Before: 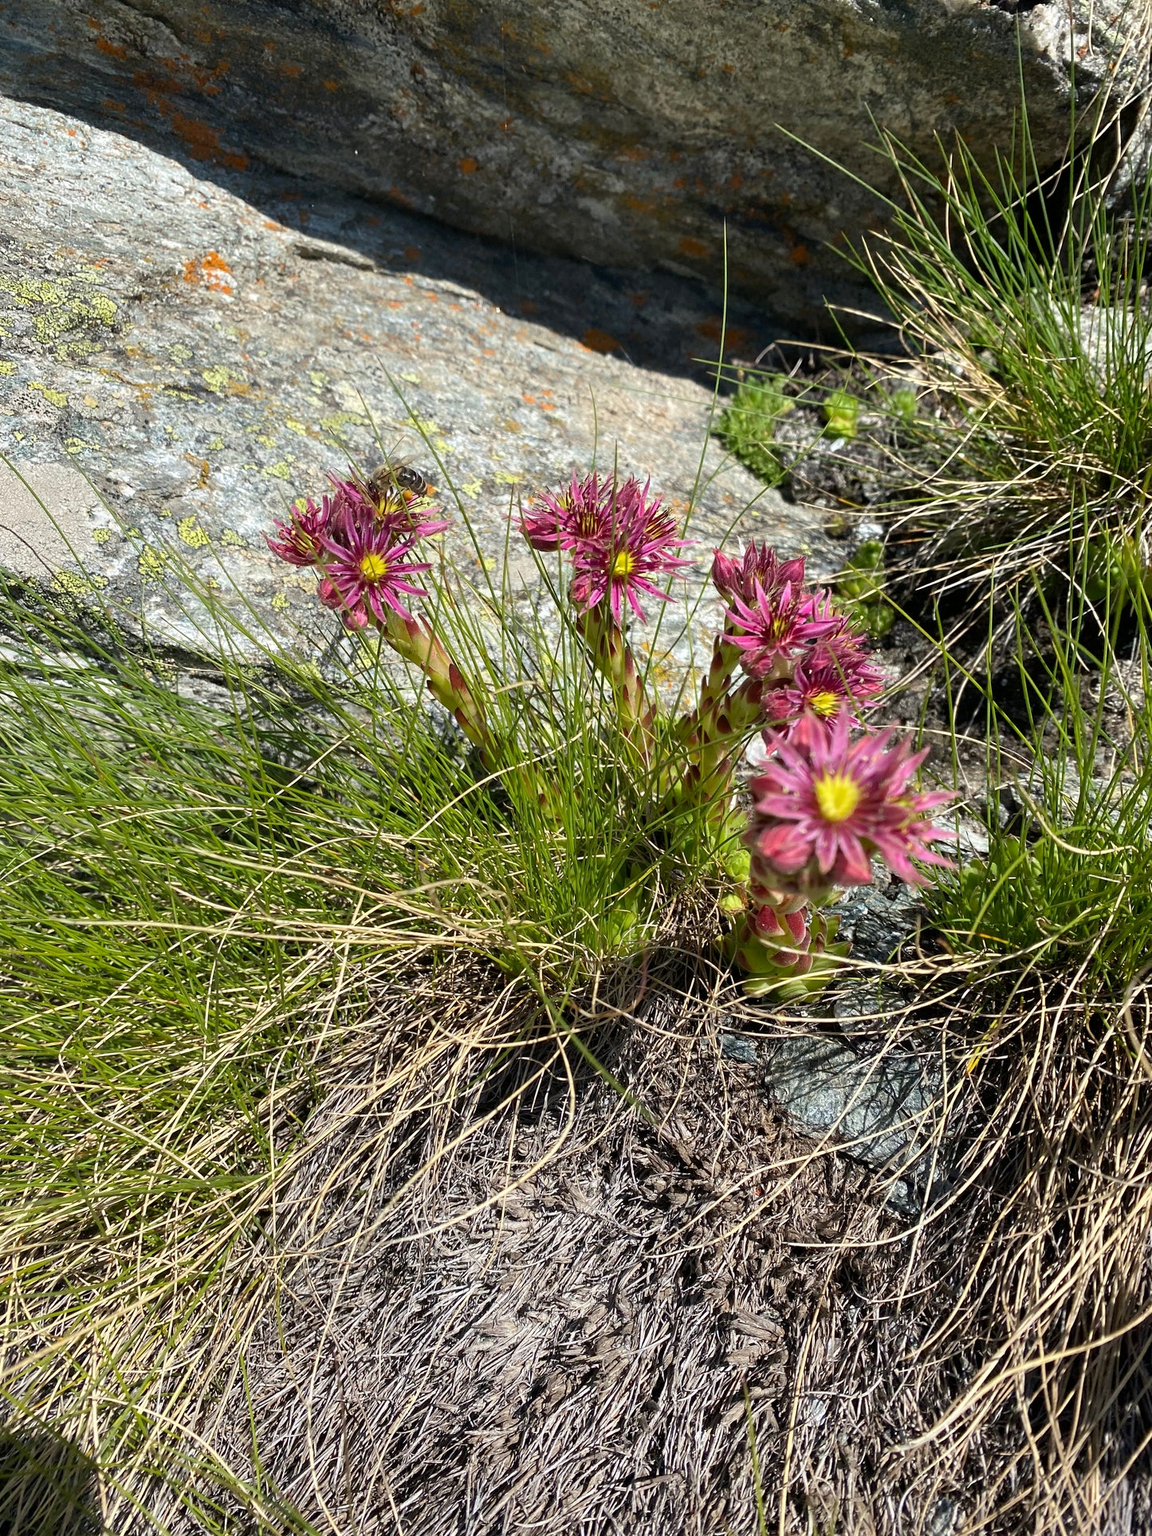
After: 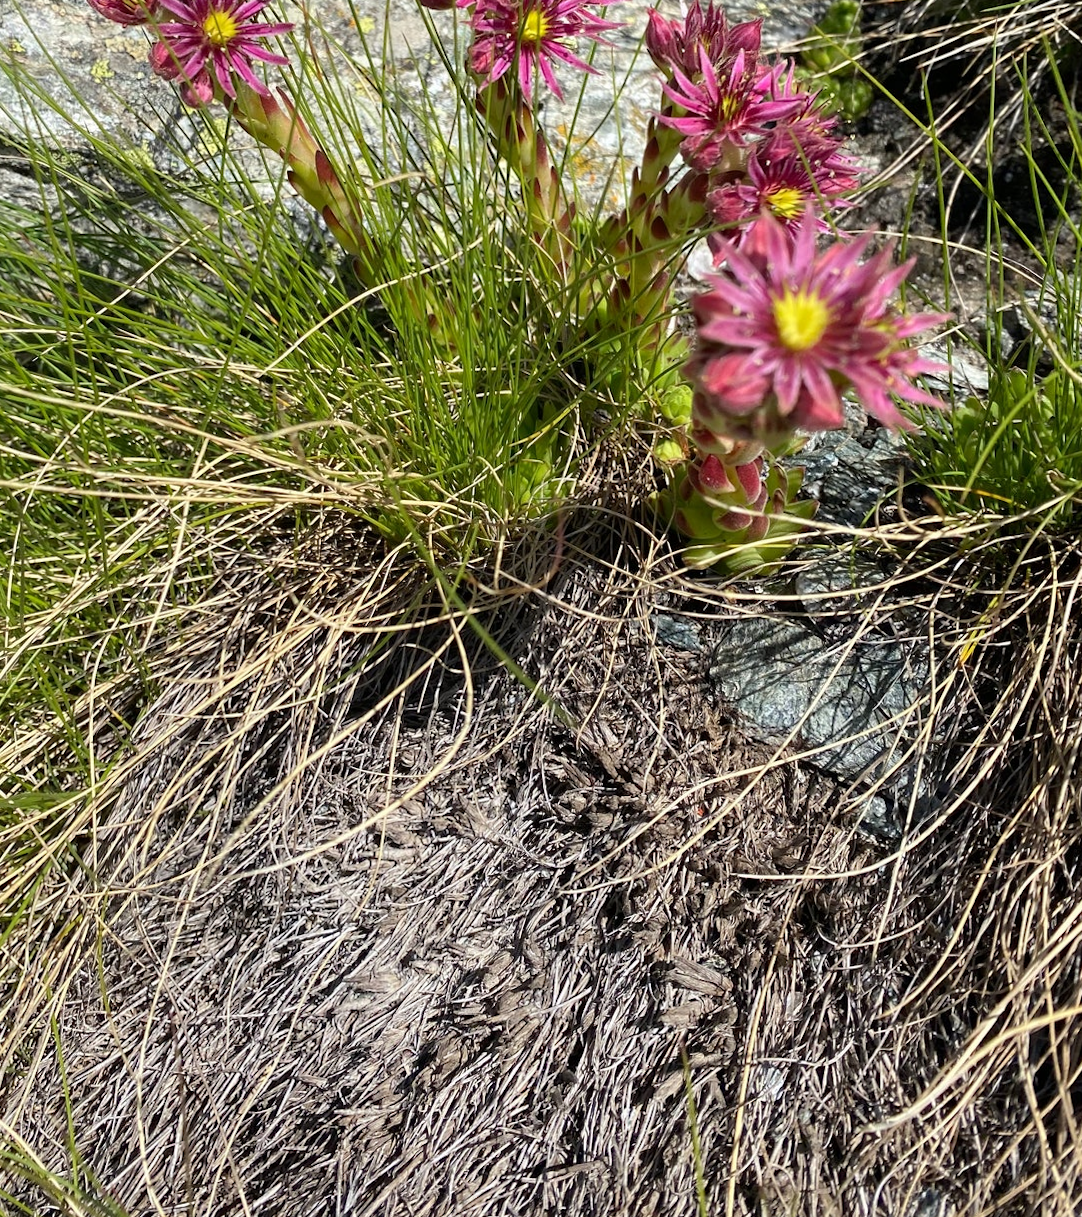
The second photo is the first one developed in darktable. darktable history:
rotate and perspective: rotation 0.174°, lens shift (vertical) 0.013, lens shift (horizontal) 0.019, shear 0.001, automatic cropping original format, crop left 0.007, crop right 0.991, crop top 0.016, crop bottom 0.997
white balance: emerald 1
crop and rotate: left 17.299%, top 35.115%, right 7.015%, bottom 1.024%
